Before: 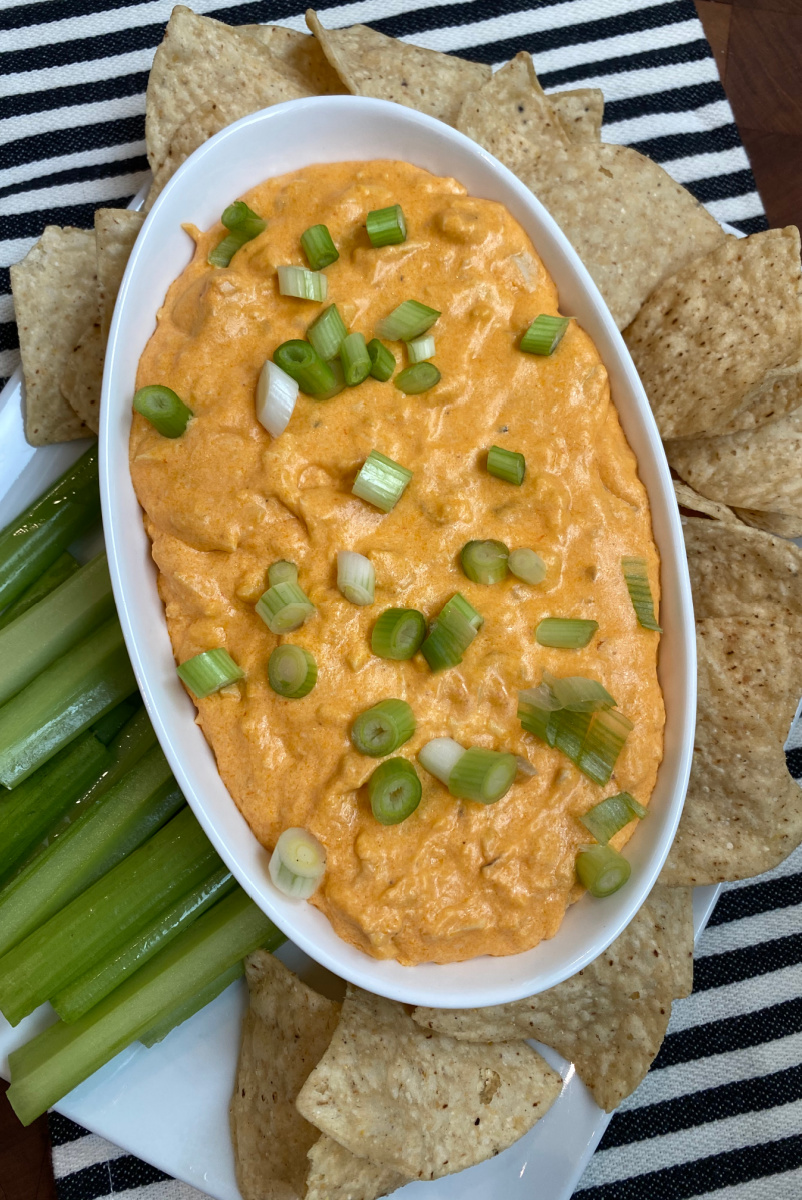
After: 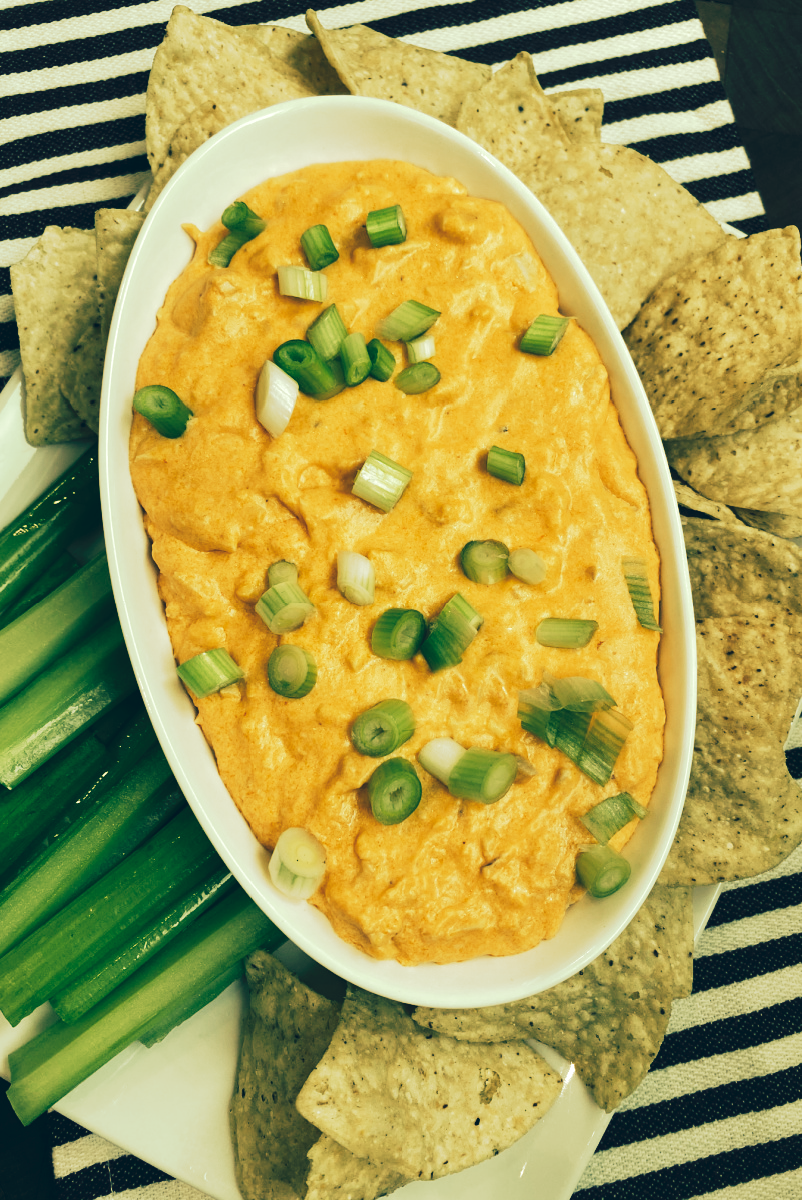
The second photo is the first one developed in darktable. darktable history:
tone curve: curves: ch0 [(0, 0) (0.003, 0.052) (0.011, 0.057) (0.025, 0.063) (0.044, 0.078) (0.069, 0.093) (0.1, 0.109) (0.136, 0.127) (0.177, 0.151) (0.224, 0.201) (0.277, 0.262) (0.335, 0.353) (0.399, 0.458) (0.468, 0.576) (0.543, 0.683) (0.623, 0.772) (0.709, 0.833) (0.801, 0.874) (0.898, 0.927) (1, 1)], preserve colors none
color look up table: target L [89.54, 85.89, 89.08, 87.02, 77.4, 66.99, 61.7, 60.46, 48.11, 40.74, 25.13, 18.05, 201.33, 104.71, 90.88, 78.91, 72.99, 60.15, 58.23, 62.2, 47.57, 45.46, 50.4, 32.14, 10.78, 94.29, 88.4, 73.32, 72.85, 69.93, 64.42, 75.14, 84.66, 52.48, 48.18, 52.36, 32.25, 30.49, 43.47, 22.65, 25.25, 3.015, 10.15, 2.261, 87.97, 72.03, 73.88, 66.43, 46.69], target a [-24.56, -32.18, -16.03, -38.36, -23.32, -0.954, -44.35, -19.36, -26.89, -29.03, -20.38, -25.31, 0, 0.001, -11.15, 12.74, 21.62, 29.82, 29.11, 40.37, 12.02, 2.955, 39.77, 27.37, -3.421, -18.15, -2.786, 21.48, -6.491, 1.863, 32.8, 1.832, 3.992, 42.05, -11.05, 13.19, 3.238, 16.18, 16.63, -13.94, 1.368, -5.883, -10.7, -4.128, -20.25, -37.13, -29.01, -11.81, -17.38], target b [53.16, 60.31, 66.74, 53.15, 43.86, 43.6, 43.69, 47.29, 18.67, 24.37, 3.088, 1.373, -0.001, -0.003, 55.84, 50.14, 58.37, 43.76, 30.84, 37.29, 33.69, 17.79, 42.21, 16.12, -6.652, 42.96, 39.73, 38.3, 21.45, 30.39, 24.73, 22.48, 36.34, 20.91, -0.558, 9.353, 1.052, 0.558, -7.896, -0.927, -19.41, -23.28, -21.29, -19.94, 35.77, 31.31, 17.82, 26.69, 6.064], num patches 49
